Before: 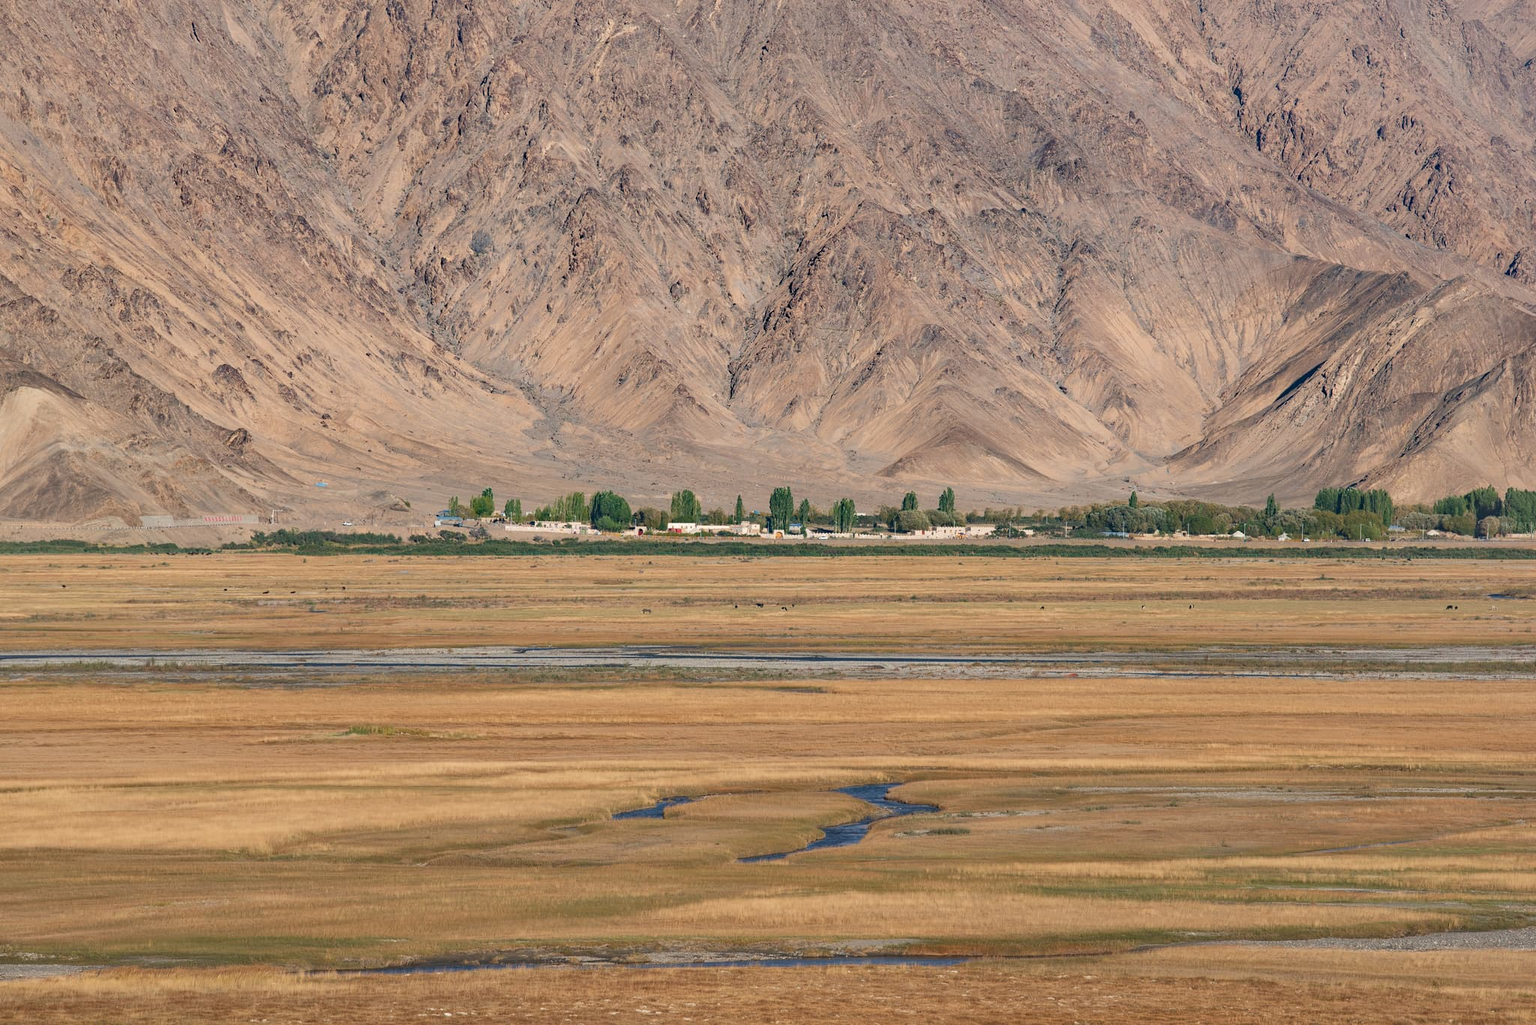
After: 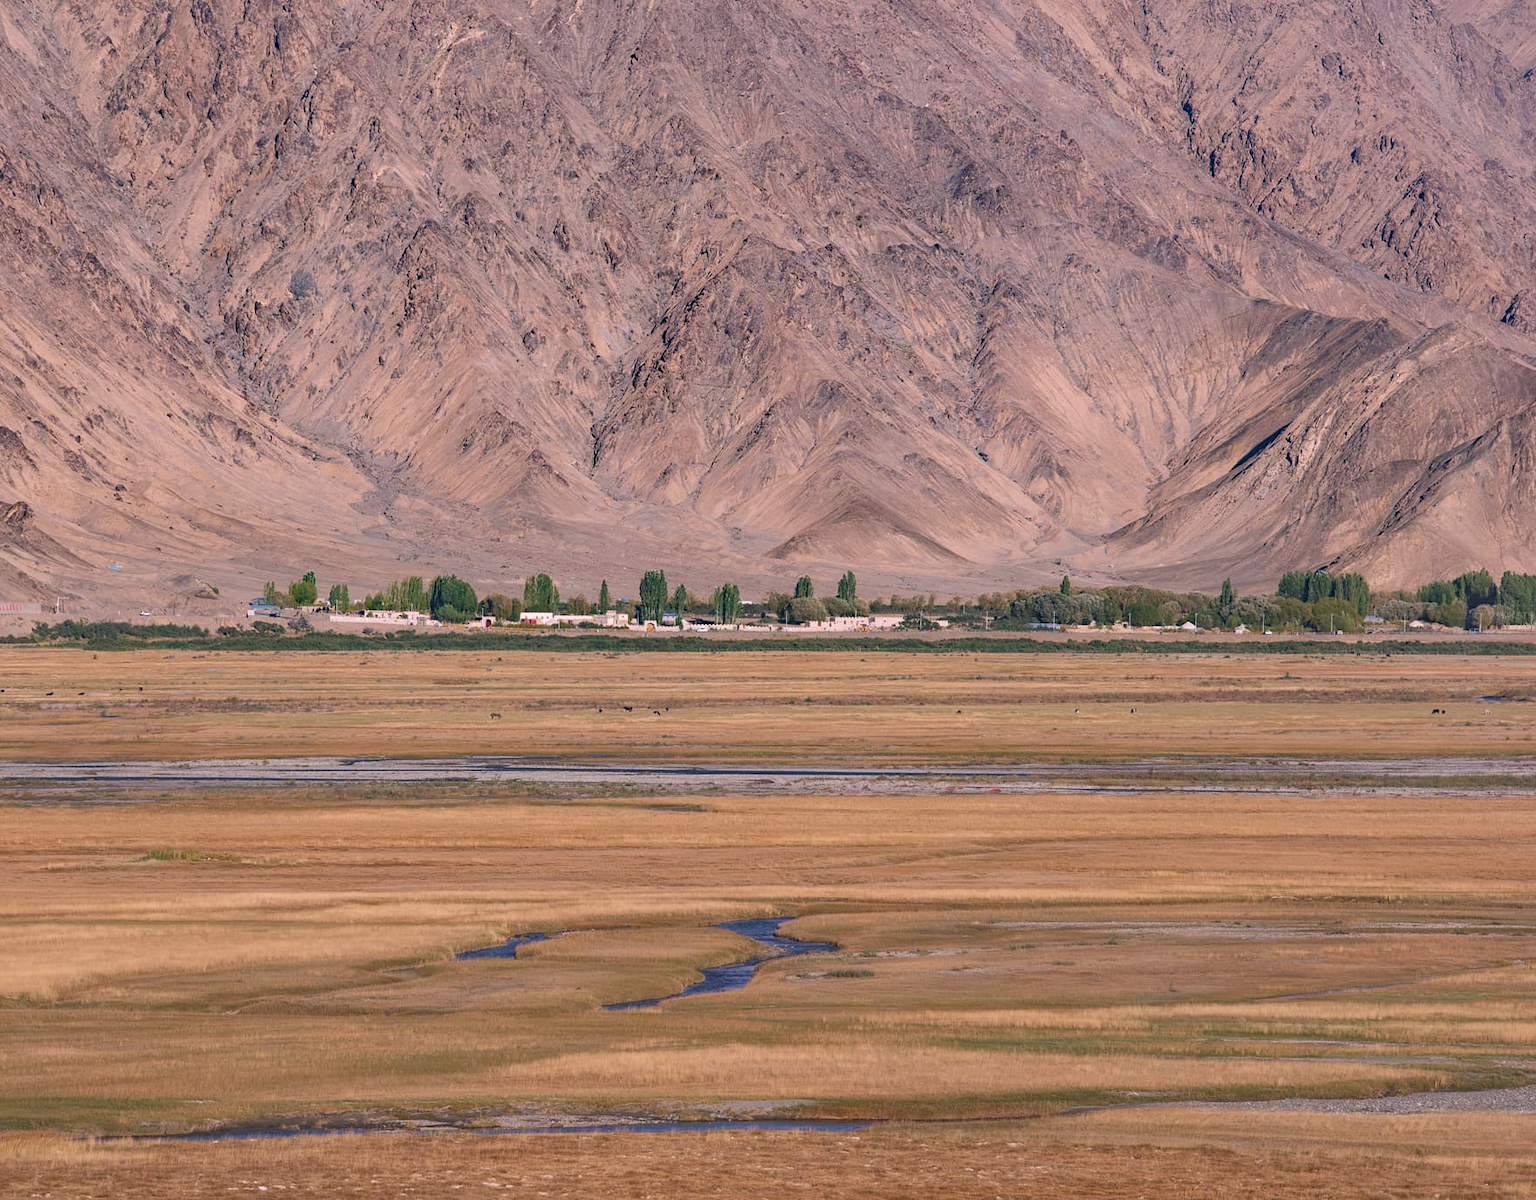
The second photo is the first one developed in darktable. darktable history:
shadows and highlights: radius 337.17, shadows 29.01, soften with gaussian
white balance: red 0.924, blue 1.095
color correction: highlights a* 14.52, highlights b* 4.84
crop and rotate: left 14.584%
